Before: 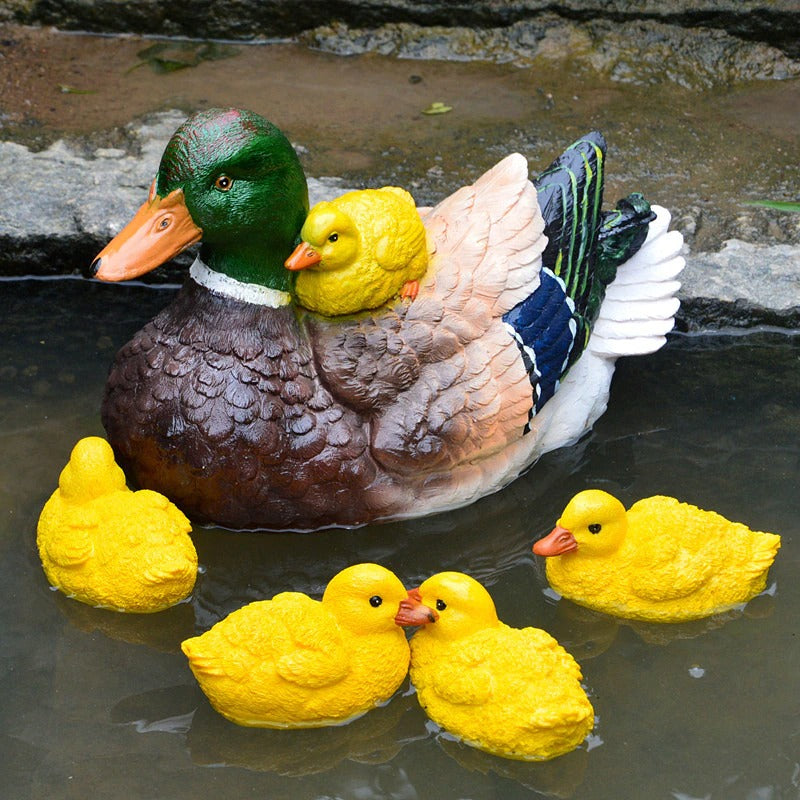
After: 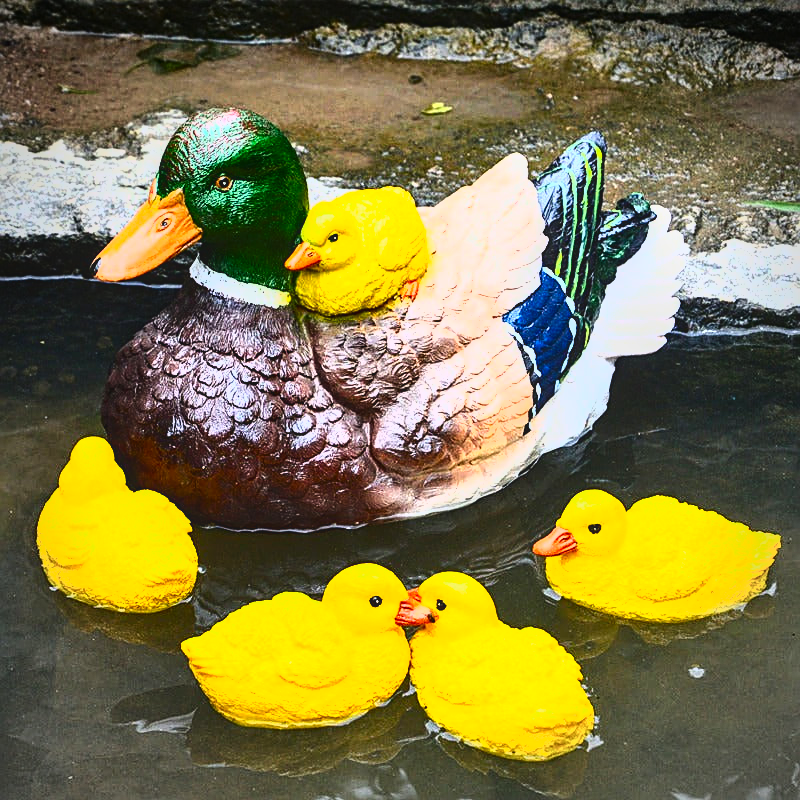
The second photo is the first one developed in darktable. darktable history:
sharpen: on, module defaults
exposure: black level correction 0, exposure 0.688 EV, compensate highlight preservation false
shadows and highlights: shadows 12.43, white point adjustment 1.12, soften with gaussian
vignetting: fall-off radius 62.8%, unbound false
tone equalizer: -8 EV -0.712 EV, -7 EV -0.666 EV, -6 EV -0.588 EV, -5 EV -0.374 EV, -3 EV 0.371 EV, -2 EV 0.6 EV, -1 EV 0.698 EV, +0 EV 0.77 EV, edges refinement/feathering 500, mask exposure compensation -1.57 EV, preserve details no
contrast brightness saturation: contrast 0.116, brightness -0.125, saturation 0.204
color balance rgb: global offset › luminance 0.476%, global offset › hue 59.92°, linear chroma grading › shadows 15.54%, perceptual saturation grading › global saturation -0.121%
local contrast: detail 110%
